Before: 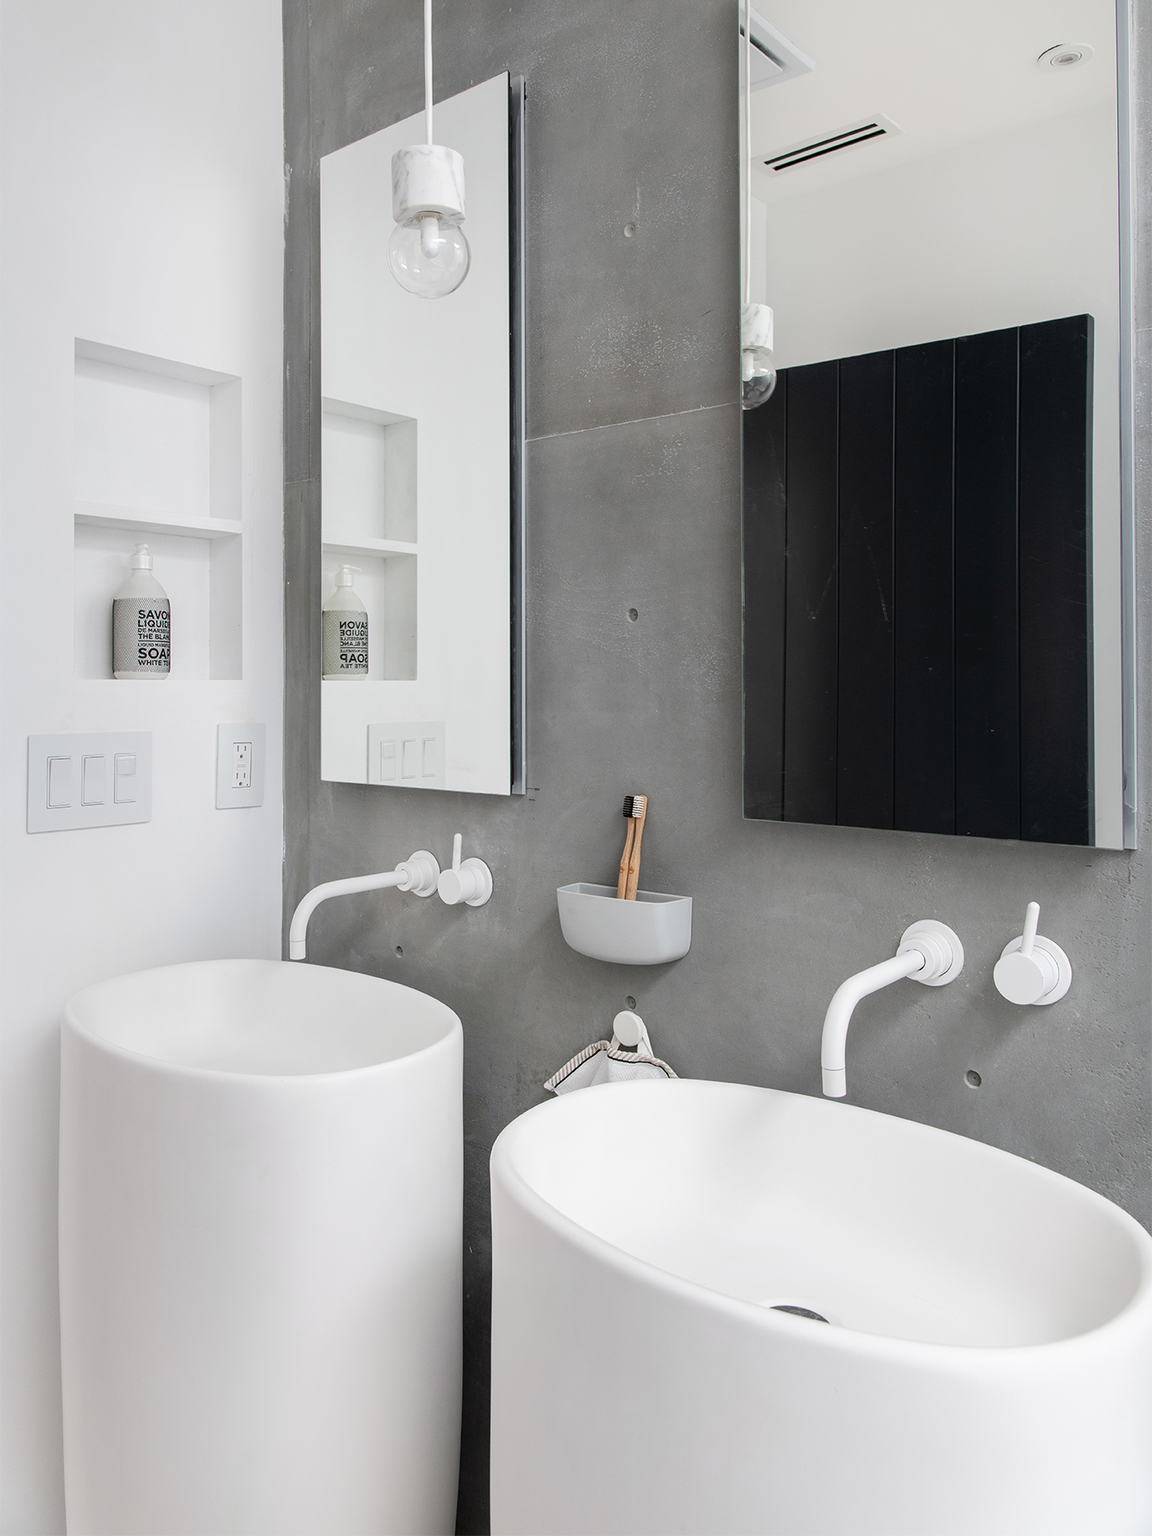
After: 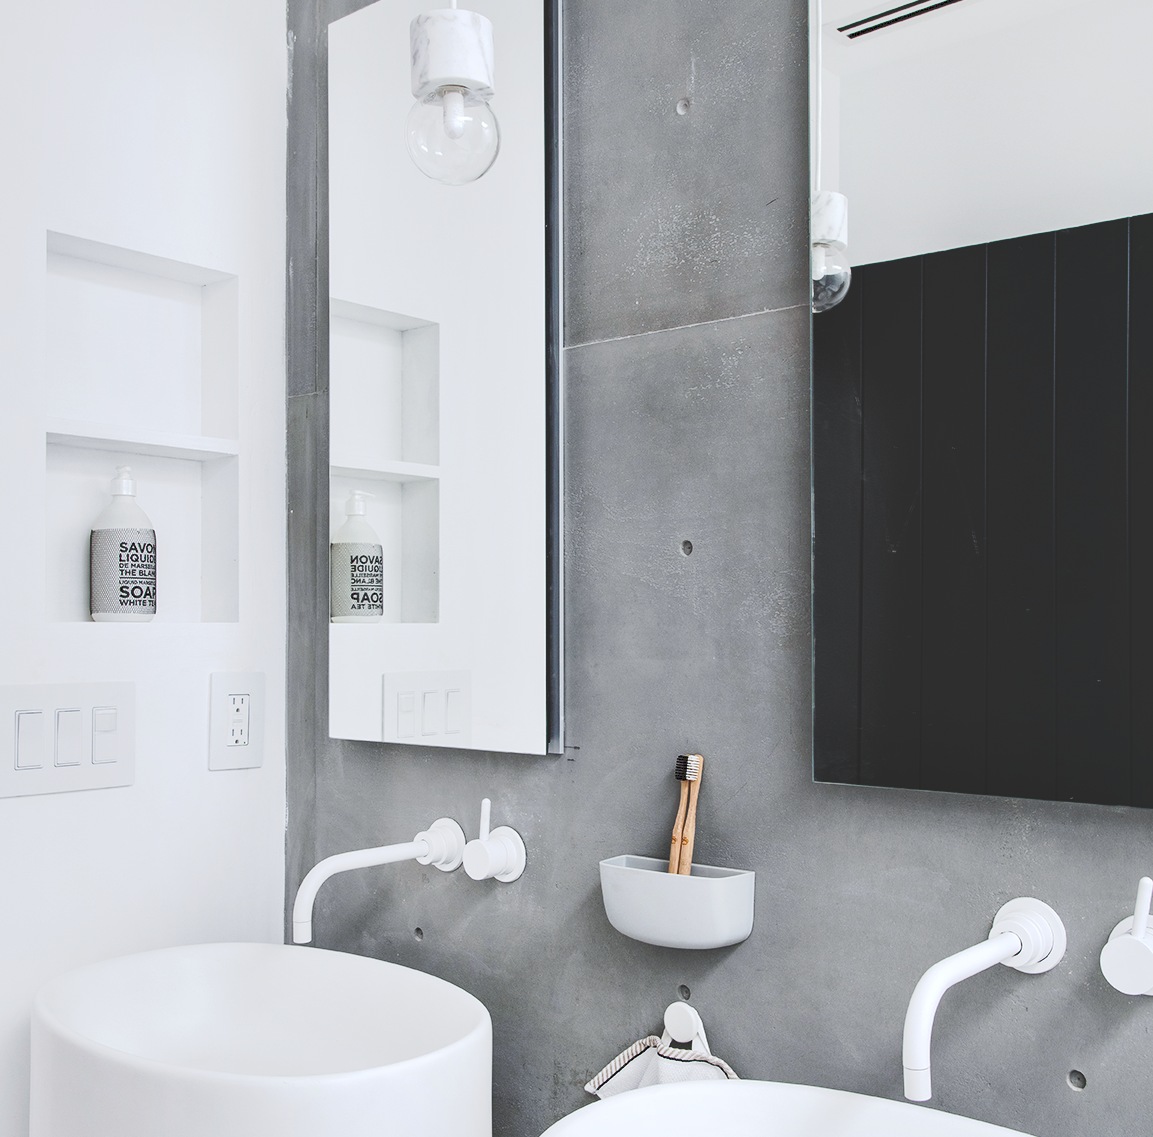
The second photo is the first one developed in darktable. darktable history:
crop: left 3.015%, top 8.969%, right 9.647%, bottom 26.457%
tone curve: curves: ch0 [(0, 0) (0.003, 0.174) (0.011, 0.178) (0.025, 0.182) (0.044, 0.185) (0.069, 0.191) (0.1, 0.194) (0.136, 0.199) (0.177, 0.219) (0.224, 0.246) (0.277, 0.284) (0.335, 0.35) (0.399, 0.43) (0.468, 0.539) (0.543, 0.637) (0.623, 0.711) (0.709, 0.799) (0.801, 0.865) (0.898, 0.914) (1, 1)], preserve colors none
white balance: red 0.976, blue 1.04
local contrast: mode bilateral grid, contrast 25, coarseness 50, detail 123%, midtone range 0.2
